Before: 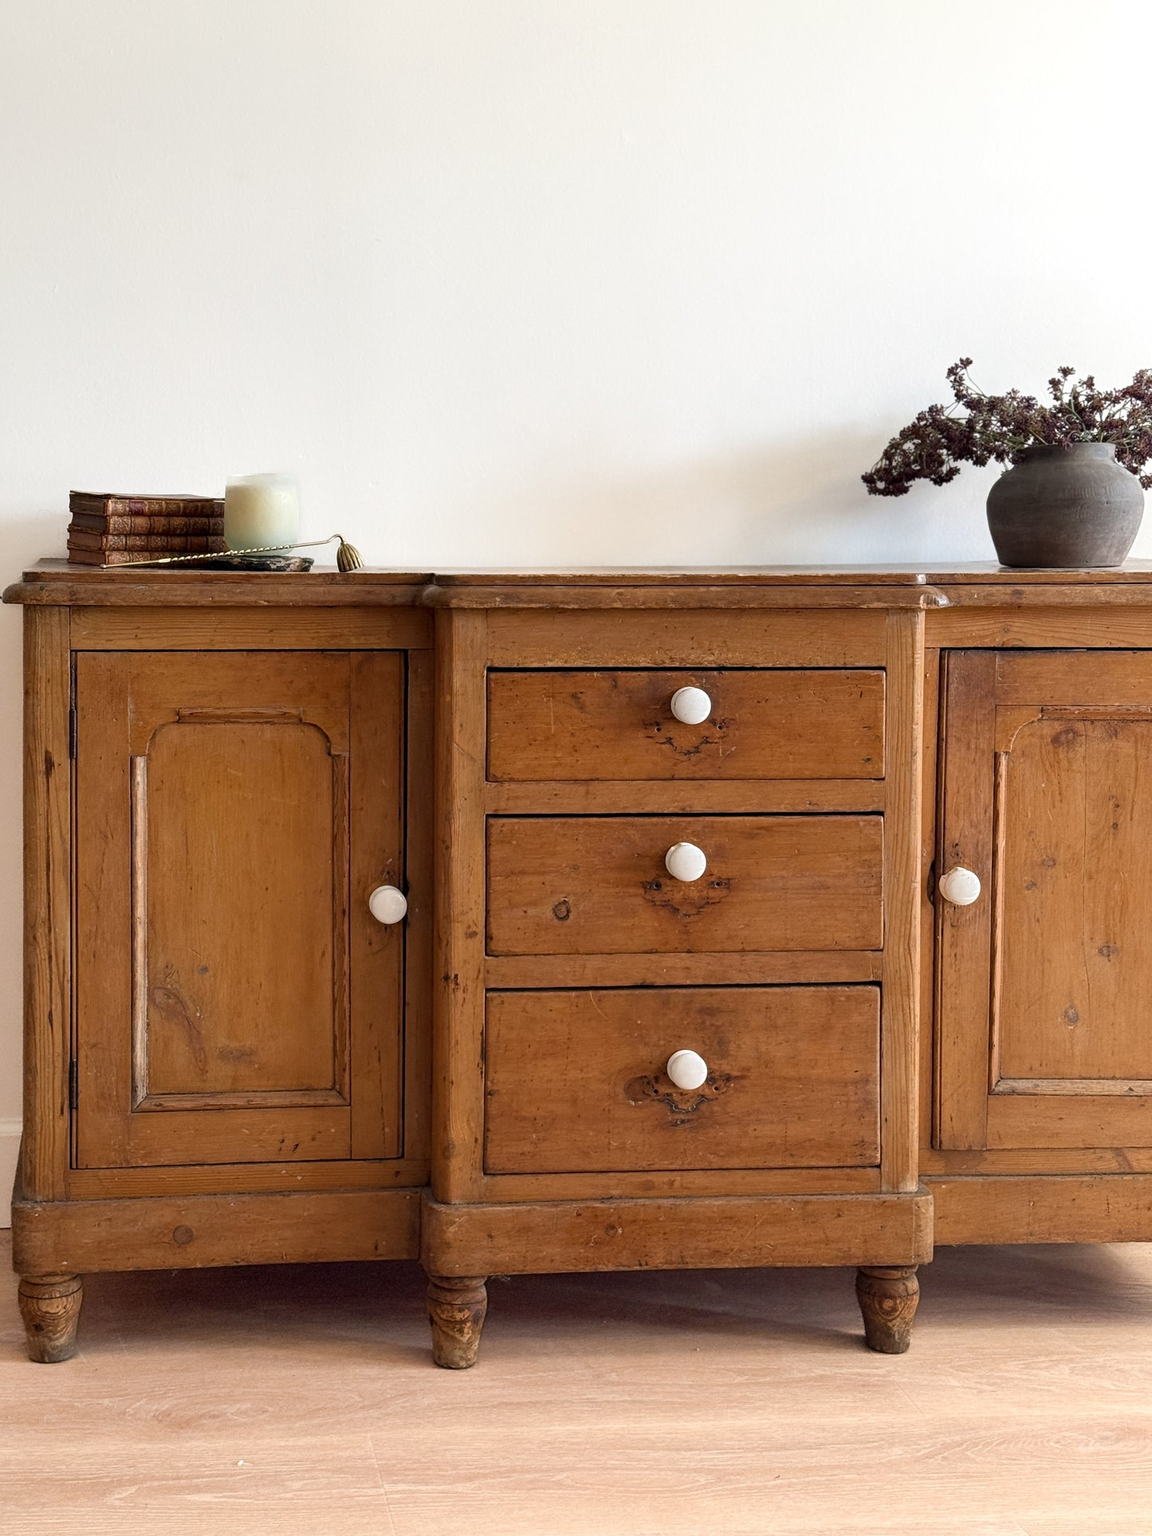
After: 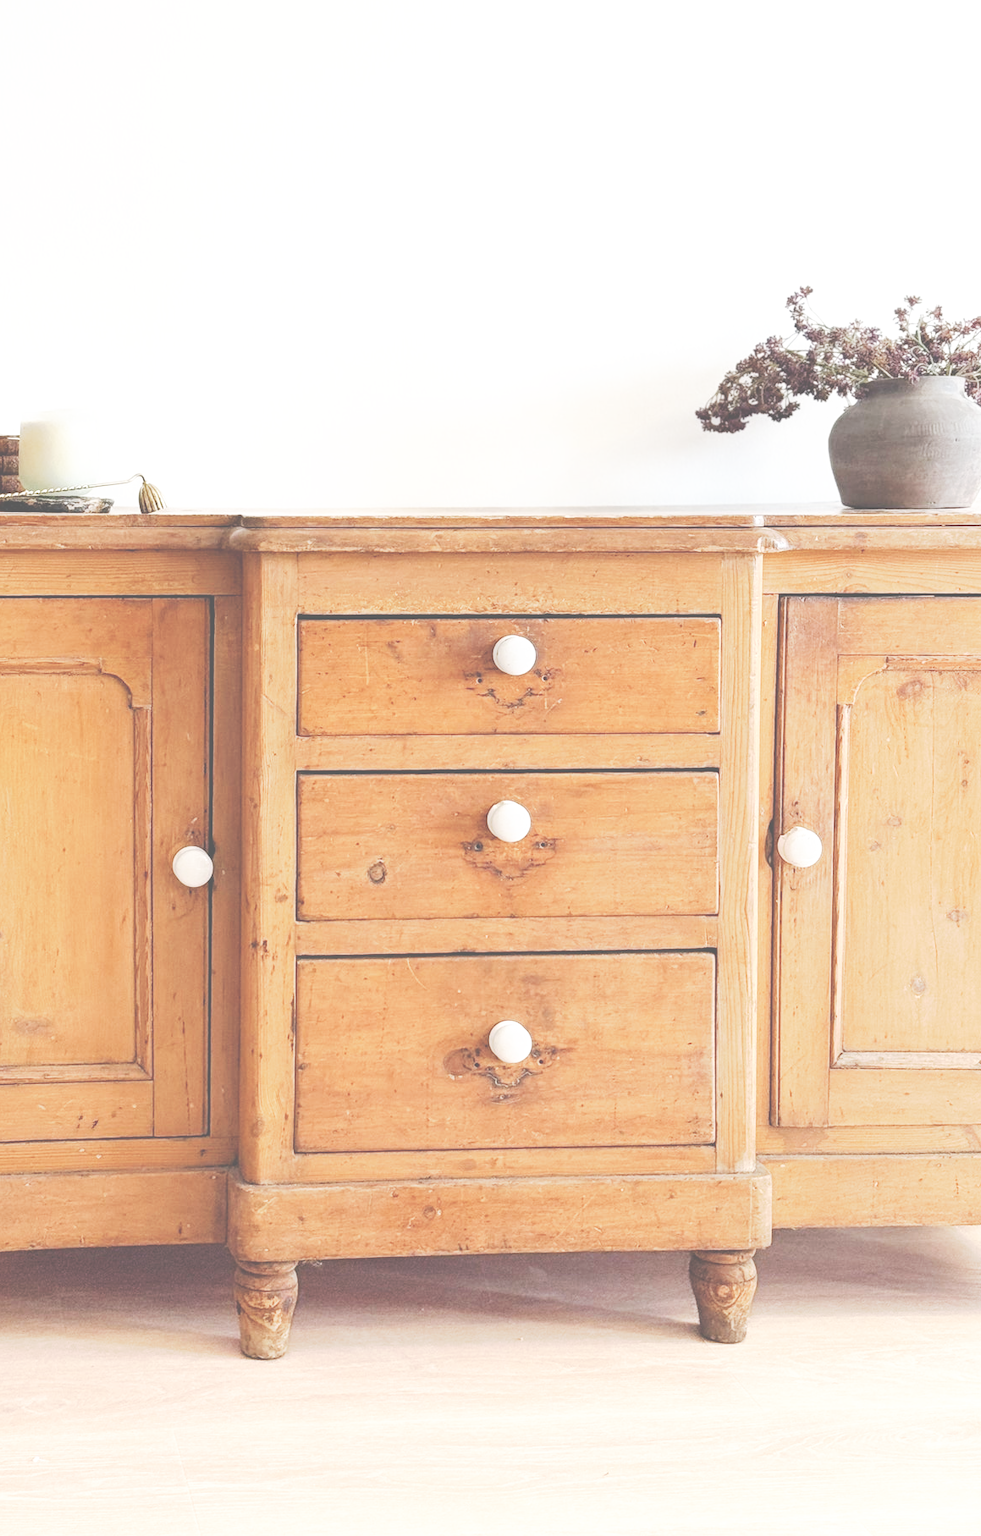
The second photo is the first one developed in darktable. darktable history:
exposure: black level correction -0.015, compensate highlight preservation false
base curve: curves: ch0 [(0, 0.003) (0.001, 0.002) (0.006, 0.004) (0.02, 0.022) (0.048, 0.086) (0.094, 0.234) (0.162, 0.431) (0.258, 0.629) (0.385, 0.8) (0.548, 0.918) (0.751, 0.988) (1, 1)], preserve colors none
crop and rotate: left 17.959%, top 5.771%, right 1.742%
tone curve: curves: ch0 [(0, 0) (0.003, 0.275) (0.011, 0.288) (0.025, 0.309) (0.044, 0.326) (0.069, 0.346) (0.1, 0.37) (0.136, 0.396) (0.177, 0.432) (0.224, 0.473) (0.277, 0.516) (0.335, 0.566) (0.399, 0.611) (0.468, 0.661) (0.543, 0.711) (0.623, 0.761) (0.709, 0.817) (0.801, 0.867) (0.898, 0.911) (1, 1)], preserve colors none
